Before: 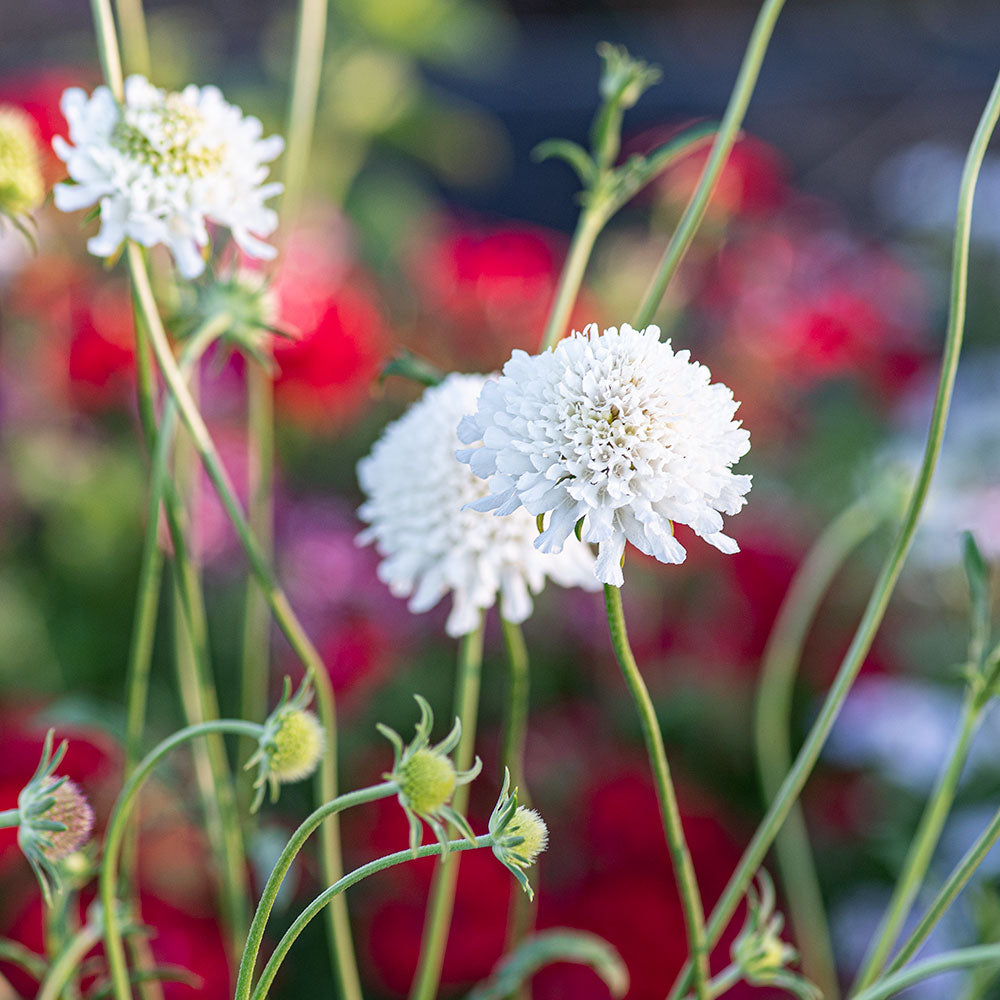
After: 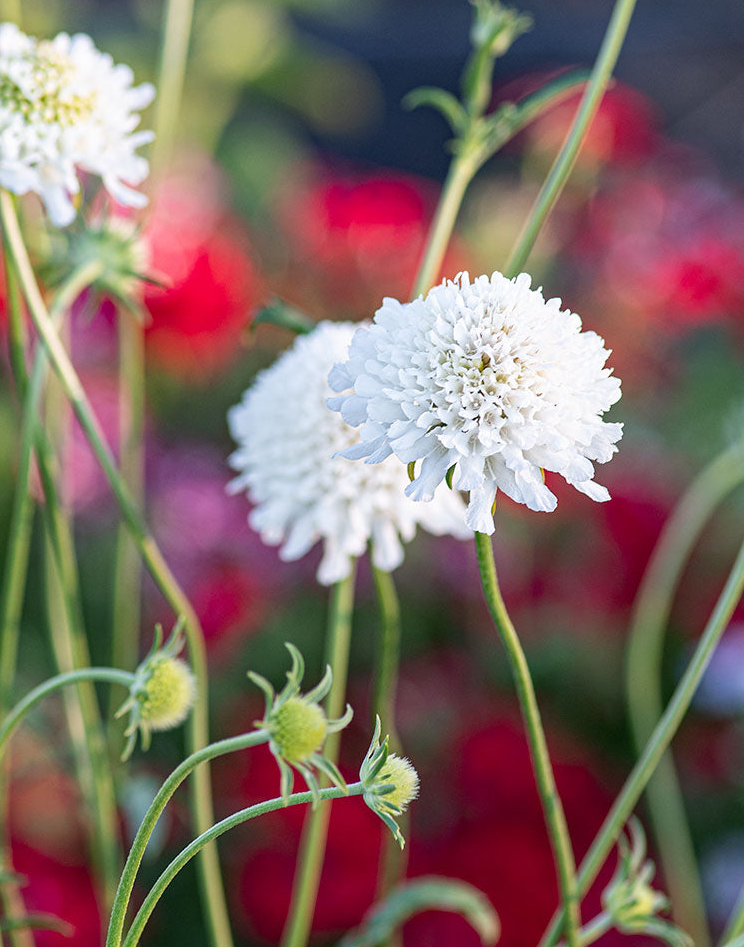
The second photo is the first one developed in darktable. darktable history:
crop and rotate: left 13%, top 5.266%, right 12.563%
